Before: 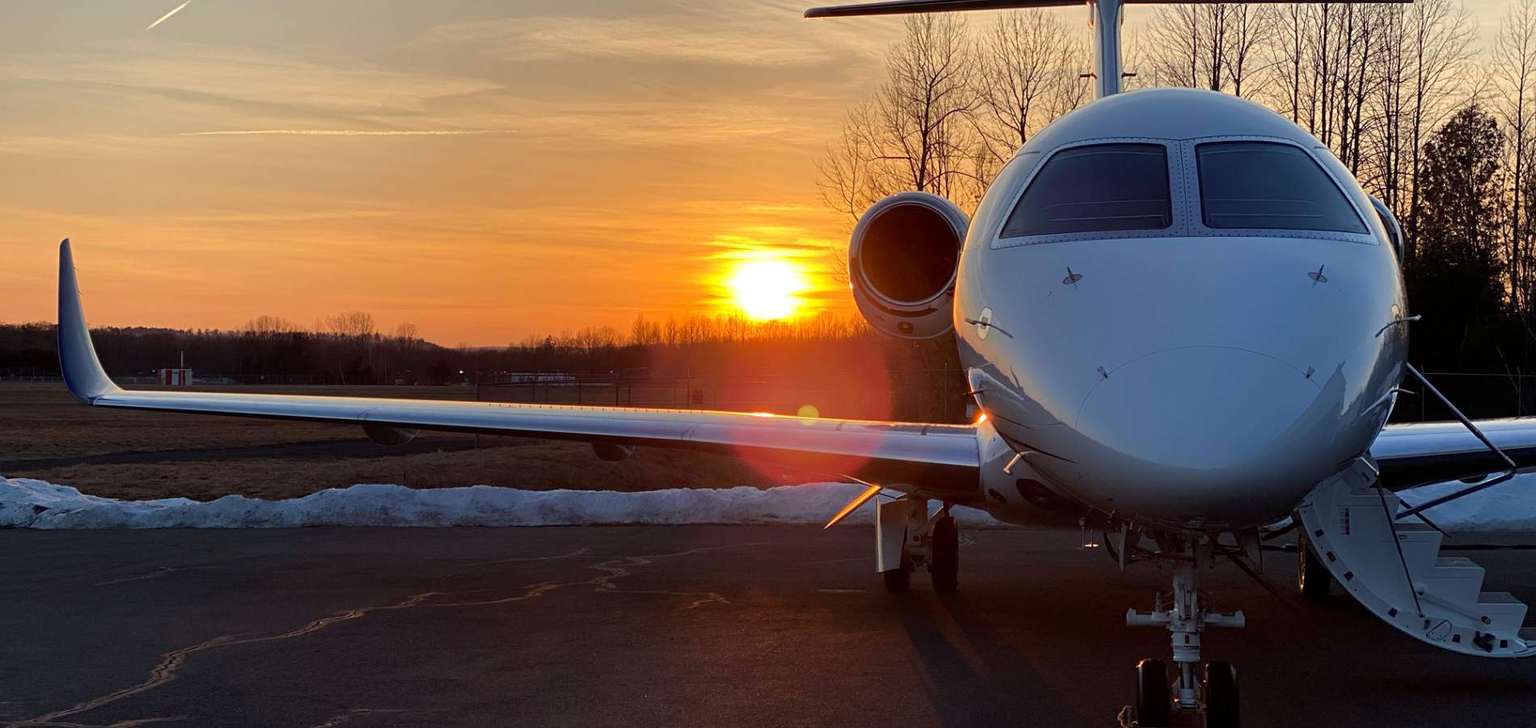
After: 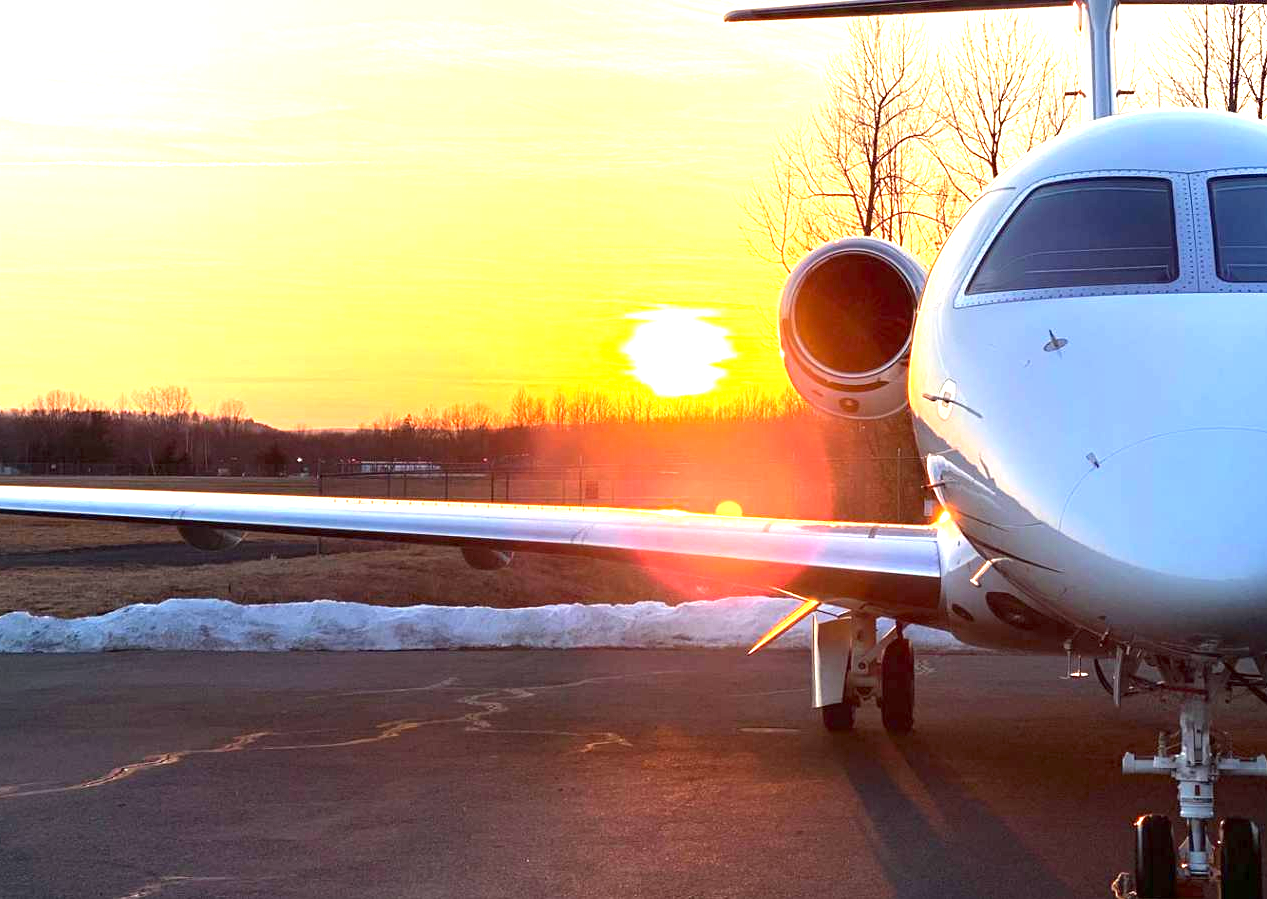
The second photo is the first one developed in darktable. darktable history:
exposure: exposure 2.007 EV, compensate exposure bias true, compensate highlight preservation false
crop and rotate: left 14.35%, right 18.957%
